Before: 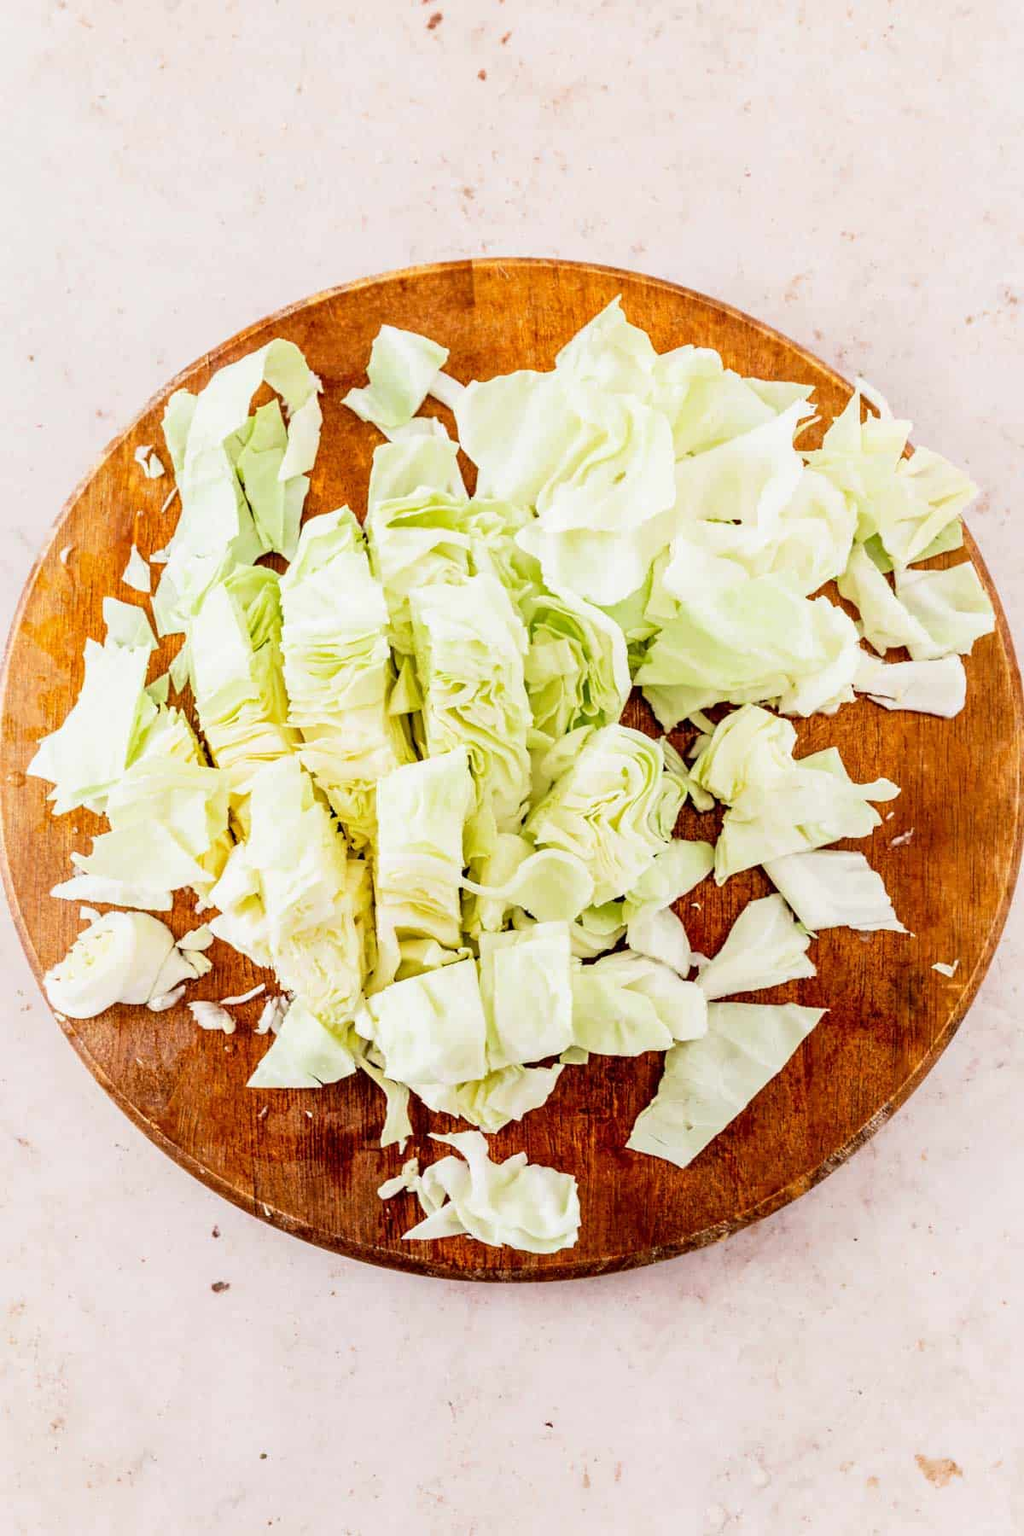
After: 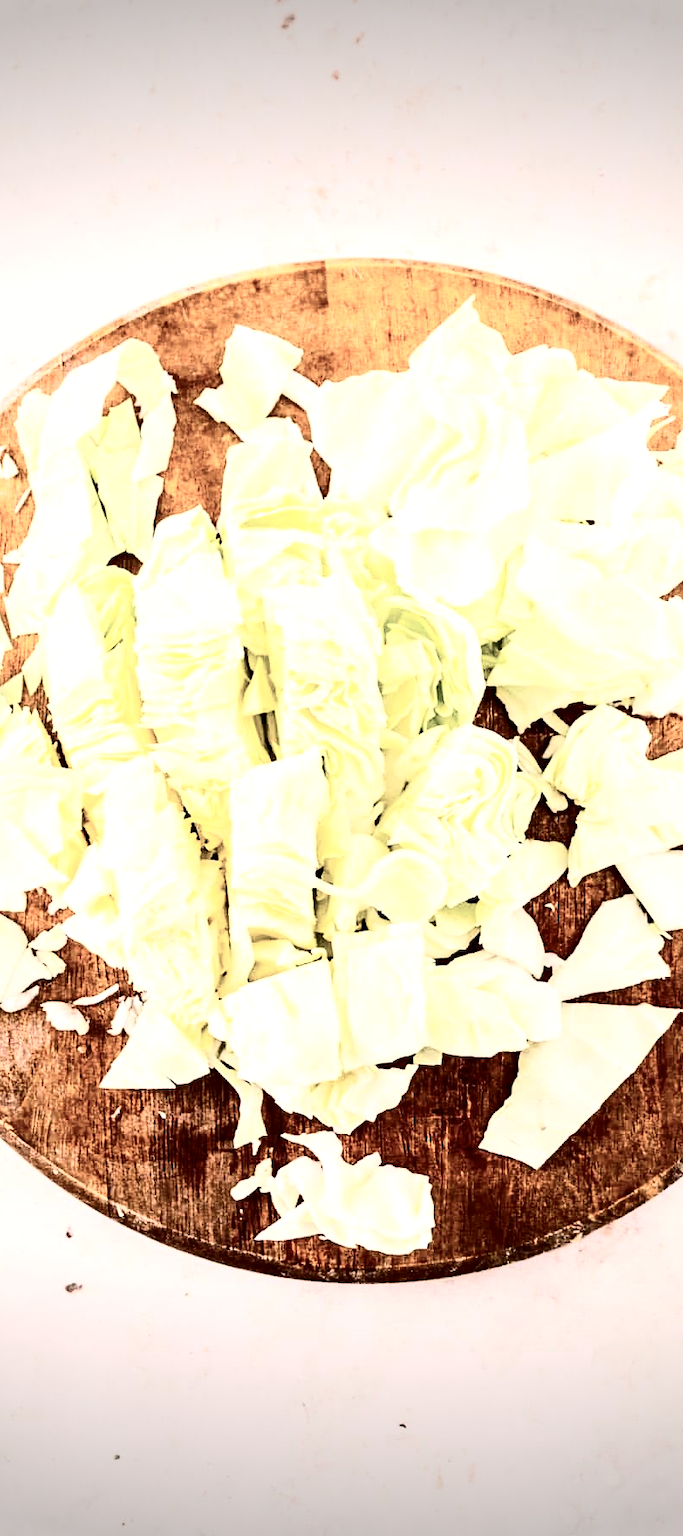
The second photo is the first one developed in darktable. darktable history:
crop and rotate: left 14.339%, right 18.944%
exposure: exposure 0.64 EV, compensate highlight preservation false
contrast brightness saturation: contrast 0.481, saturation -0.087
color correction: highlights a* 5.55, highlights b* 5.23, saturation 0.645
vignetting: fall-off start 100.12%, width/height ratio 1.324
